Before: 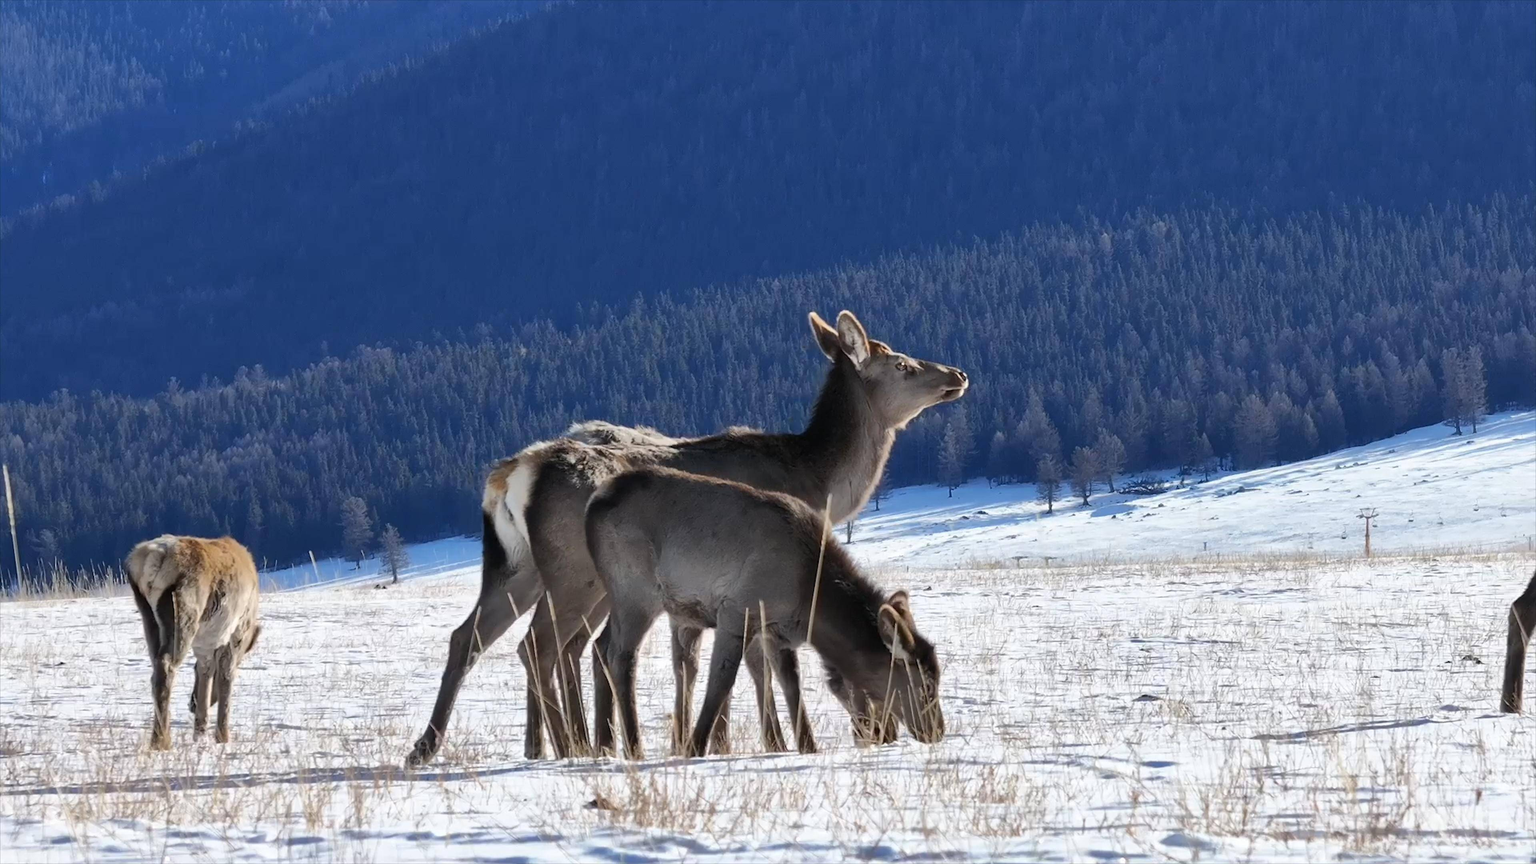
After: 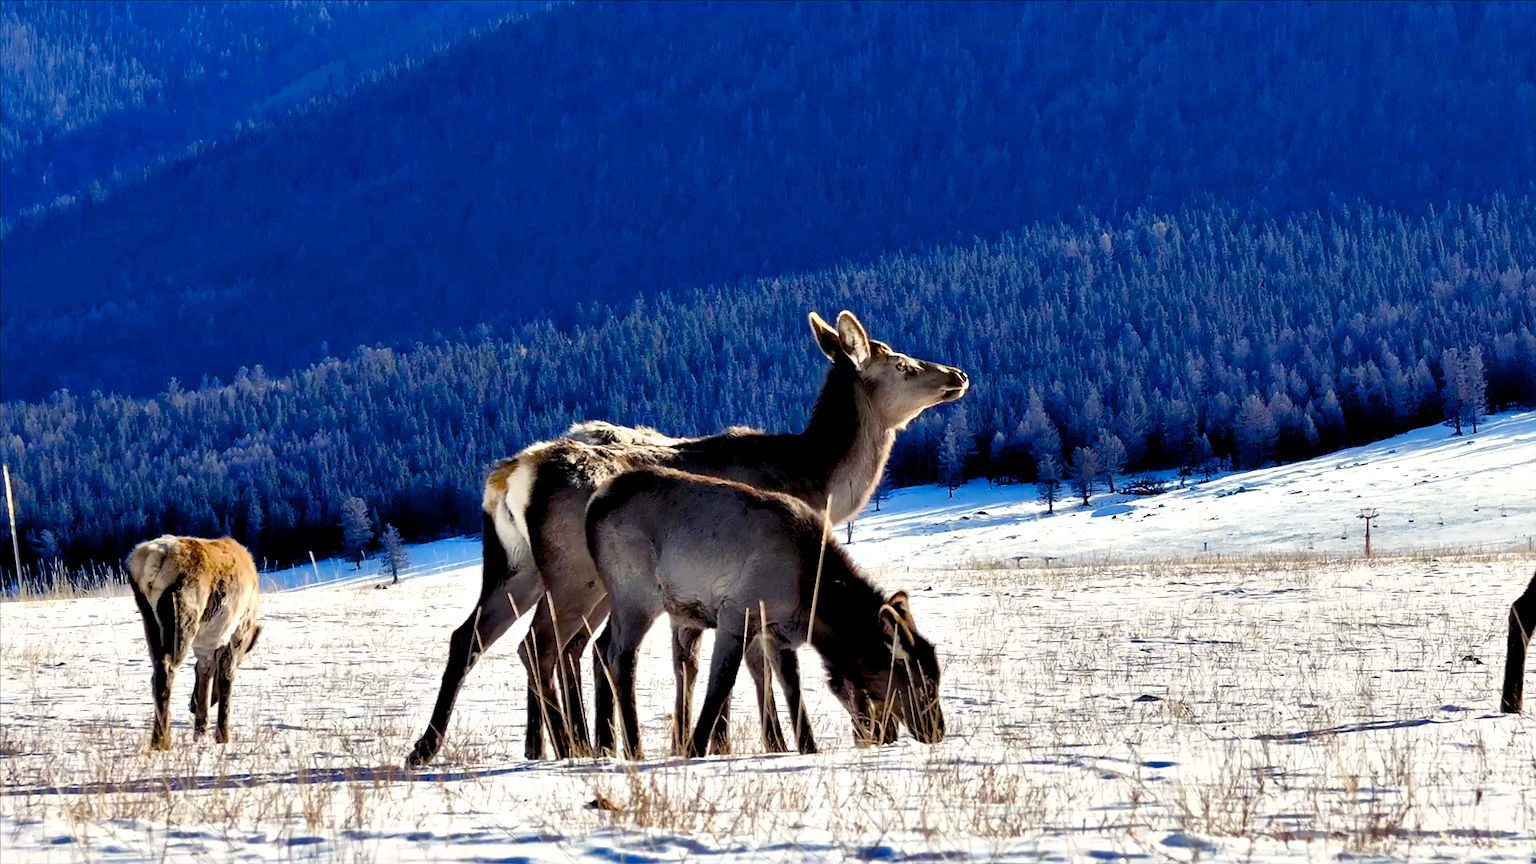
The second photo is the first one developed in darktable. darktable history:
sharpen: amount 0.2
contrast equalizer: octaves 7, y [[0.6 ×6], [0.55 ×6], [0 ×6], [0 ×6], [0 ×6]]
color balance rgb: shadows lift › chroma 3%, shadows lift › hue 280.8°, power › hue 330°, highlights gain › chroma 3%, highlights gain › hue 75.6°, global offset › luminance -1%, perceptual saturation grading › global saturation 20%, perceptual saturation grading › highlights -25%, perceptual saturation grading › shadows 50%, global vibrance 20%
